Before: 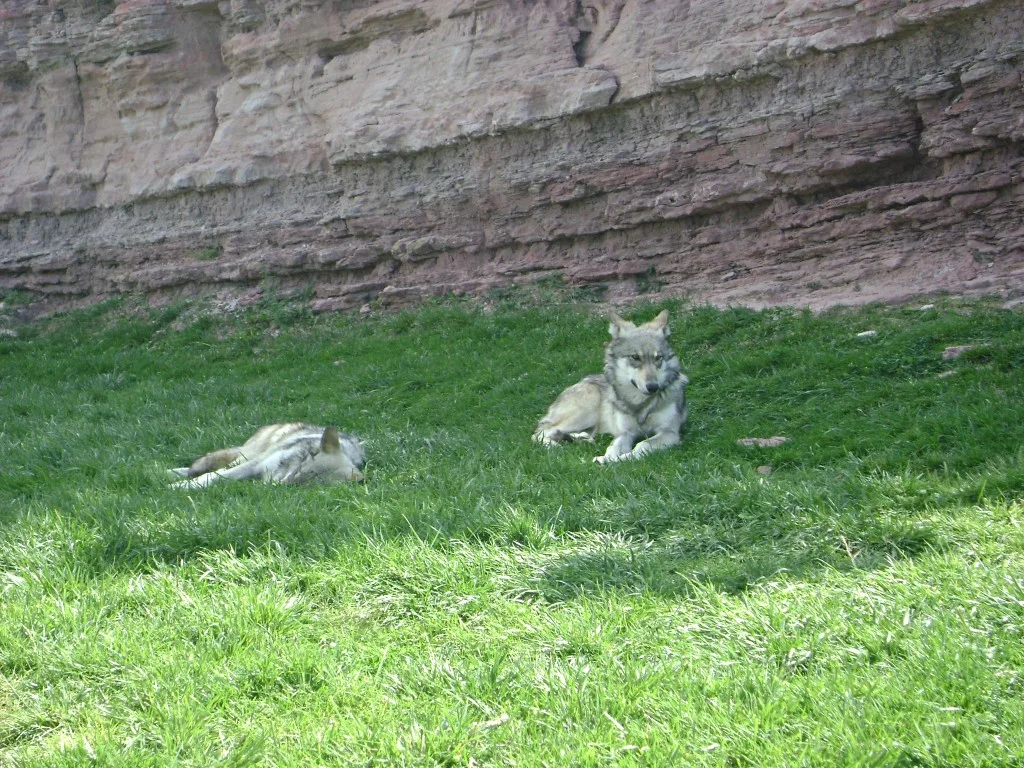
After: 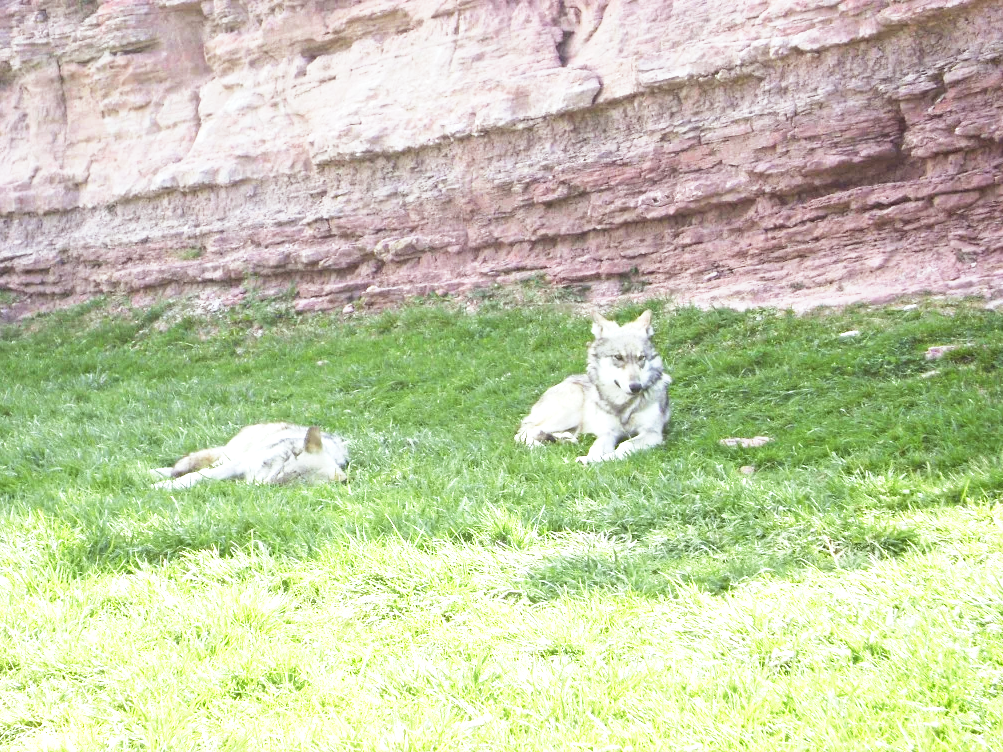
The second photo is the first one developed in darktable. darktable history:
rgb levels: mode RGB, independent channels, levels [[0, 0.474, 1], [0, 0.5, 1], [0, 0.5, 1]]
base curve: curves: ch0 [(0, 0) (0.579, 0.807) (1, 1)], preserve colors none
exposure: black level correction 0, exposure 1 EV, compensate highlight preservation false
crop: left 1.743%, right 0.268%, bottom 2.011%
